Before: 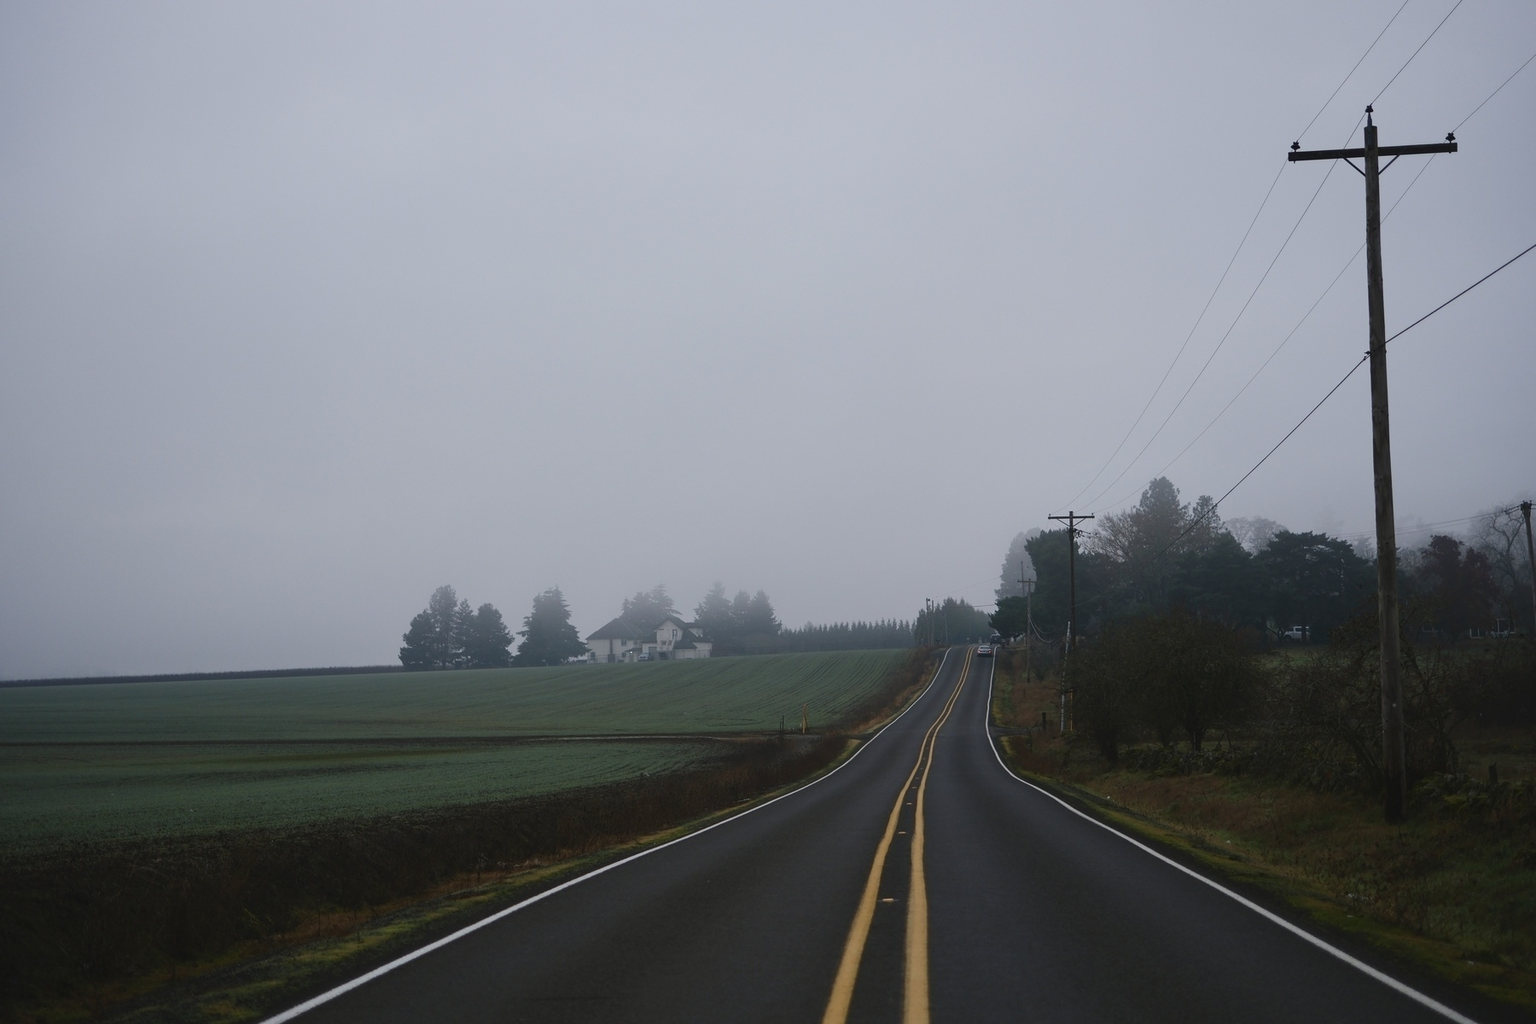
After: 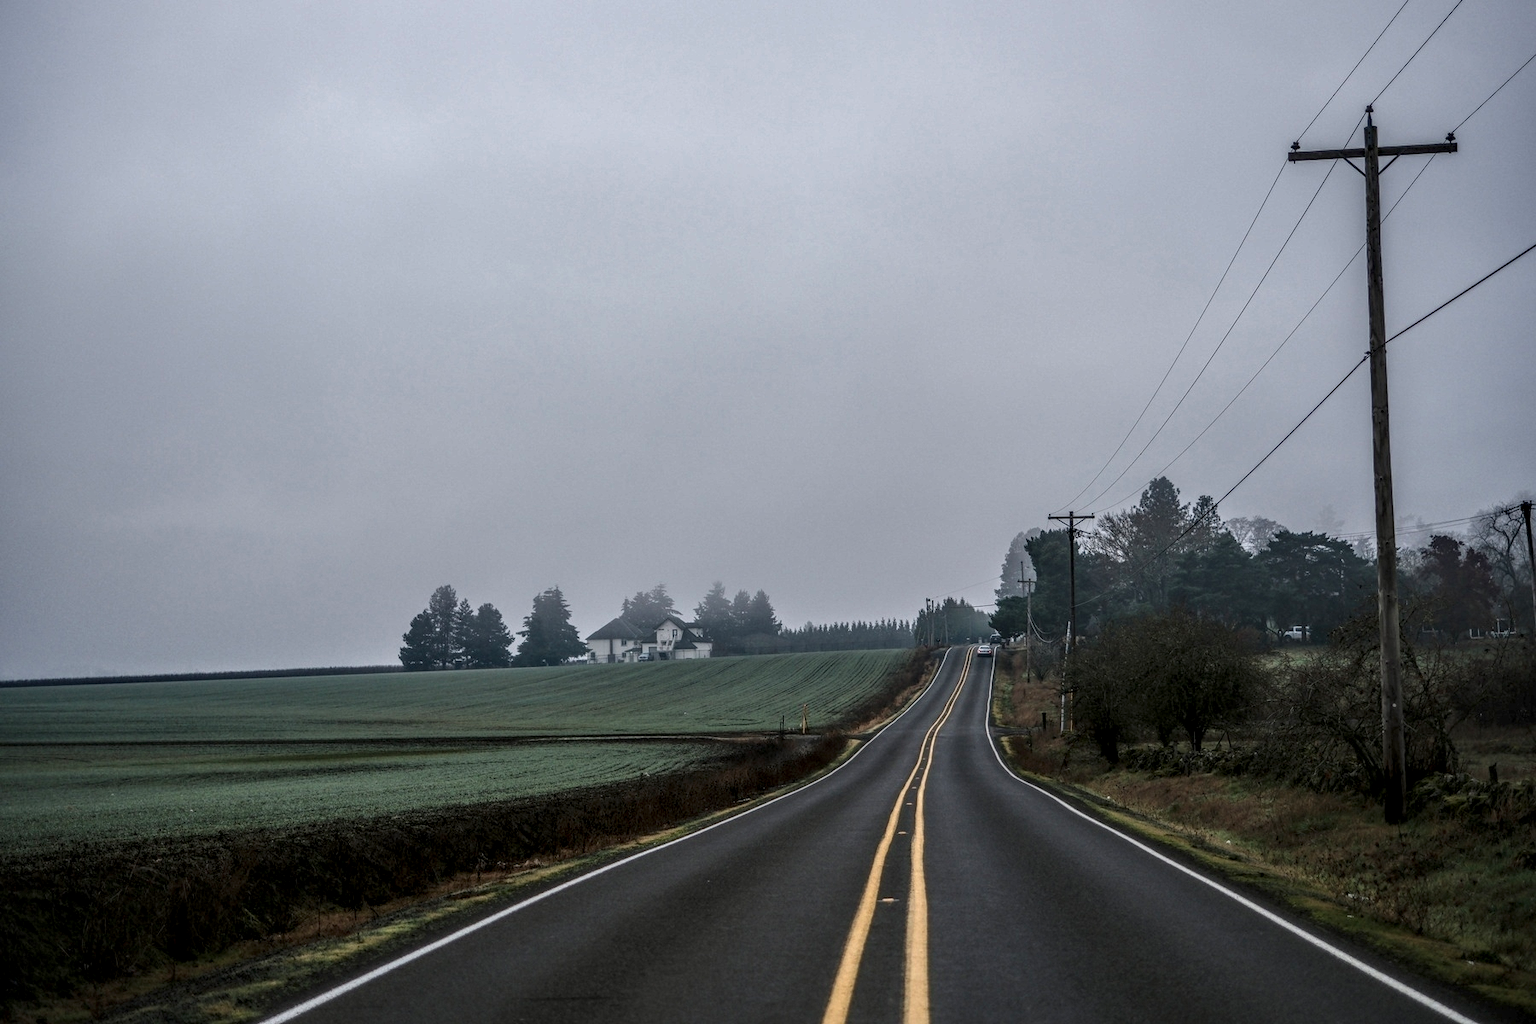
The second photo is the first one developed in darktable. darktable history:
local contrast: highlights 3%, shadows 5%, detail 299%, midtone range 0.307
